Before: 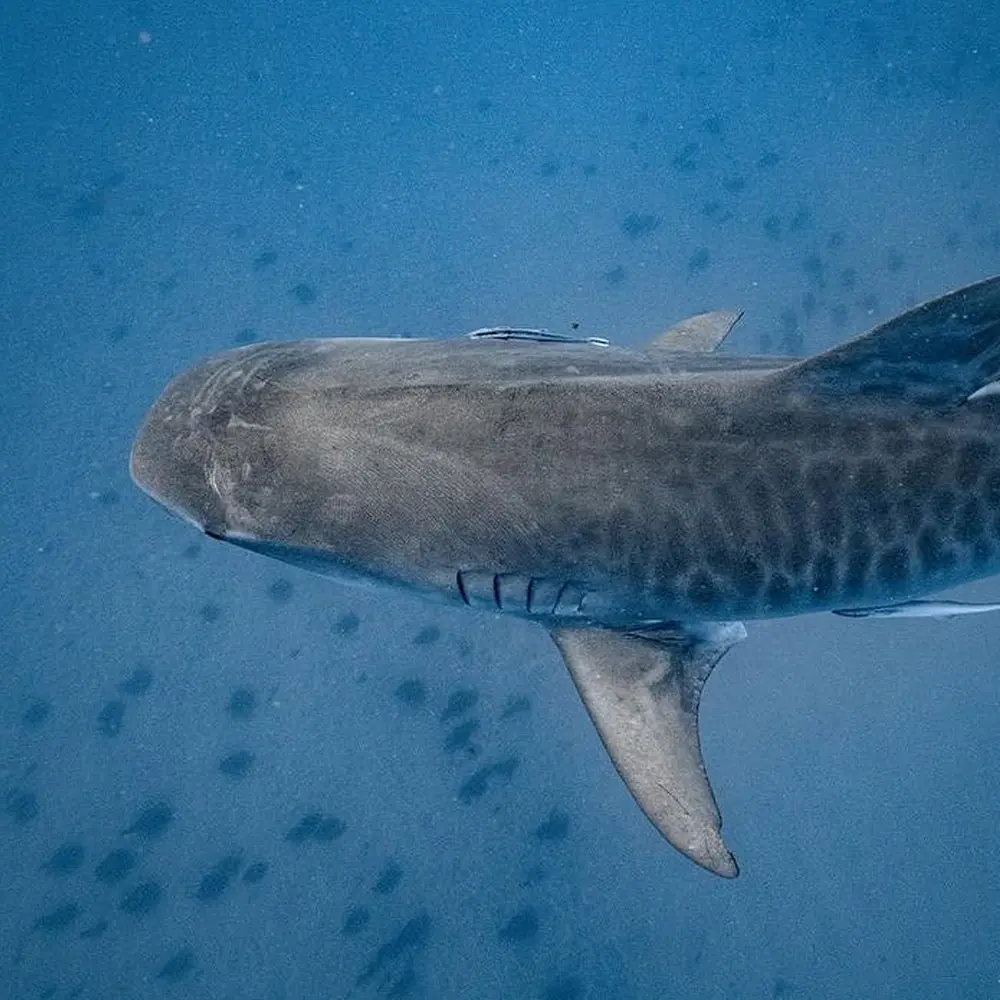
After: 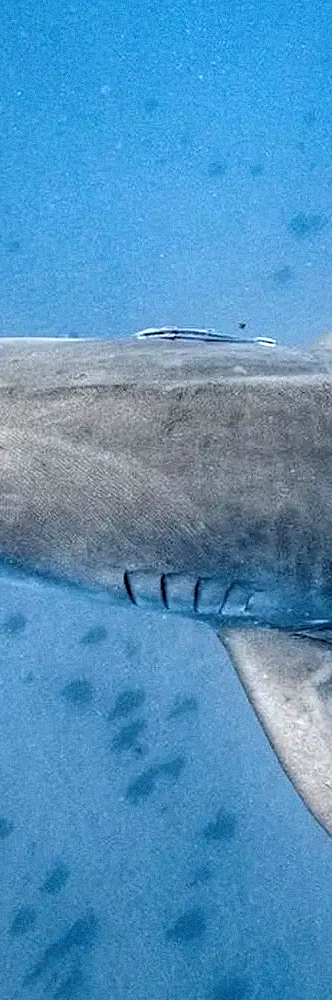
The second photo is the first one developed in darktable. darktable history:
exposure: exposure 0.6 EV, compensate highlight preservation false
rgb levels: levels [[0.01, 0.419, 0.839], [0, 0.5, 1], [0, 0.5, 1]]
grain: coarseness 0.09 ISO
crop: left 33.36%, right 33.36%
